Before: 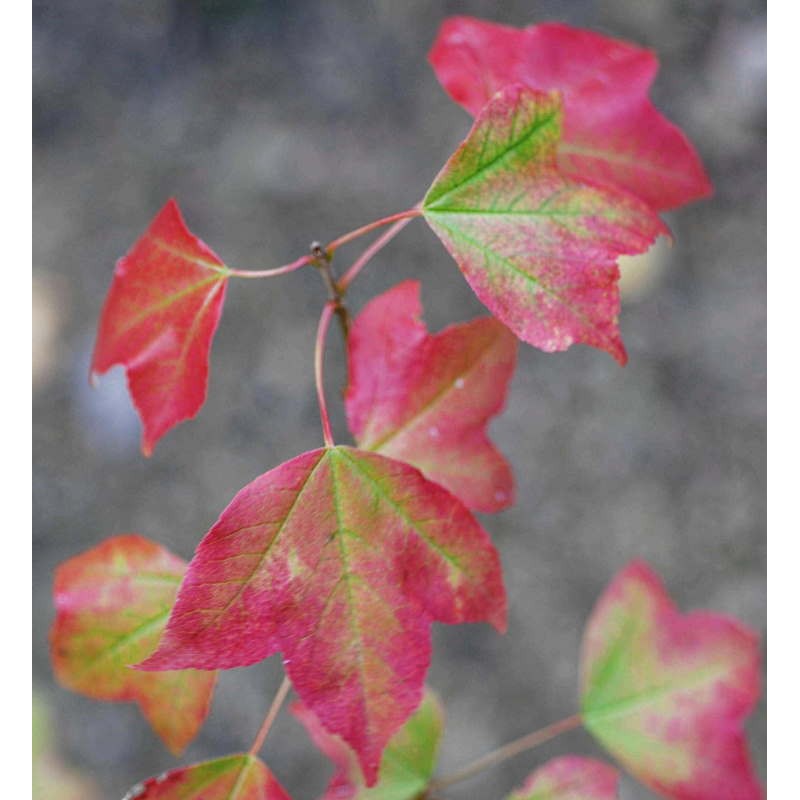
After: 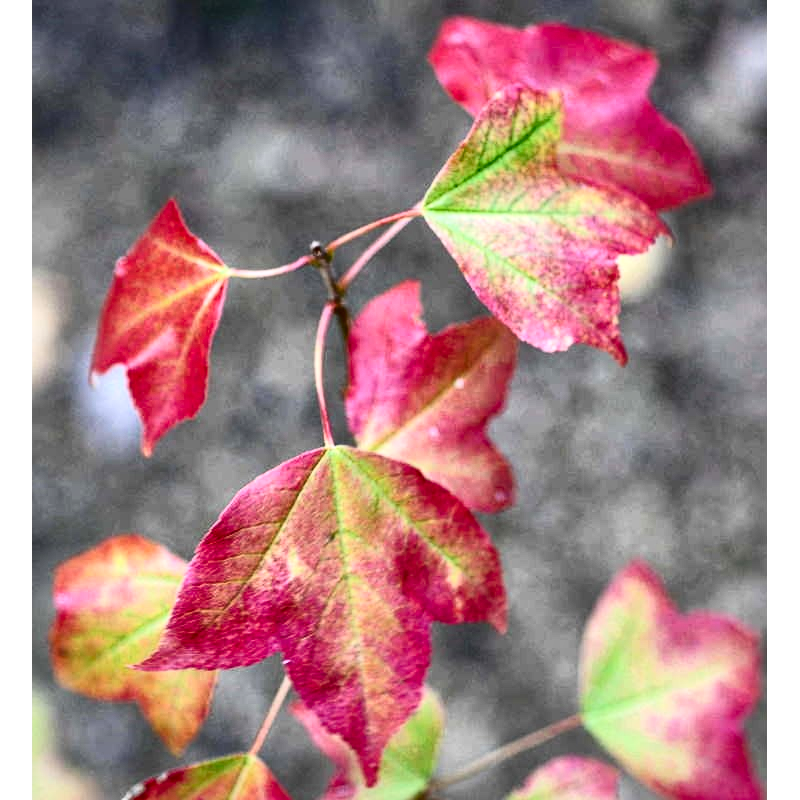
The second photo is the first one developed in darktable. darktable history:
local contrast: mode bilateral grid, contrast 50, coarseness 50, detail 150%, midtone range 0.2
contrast brightness saturation: contrast 0.4, brightness 0.1, saturation 0.21
